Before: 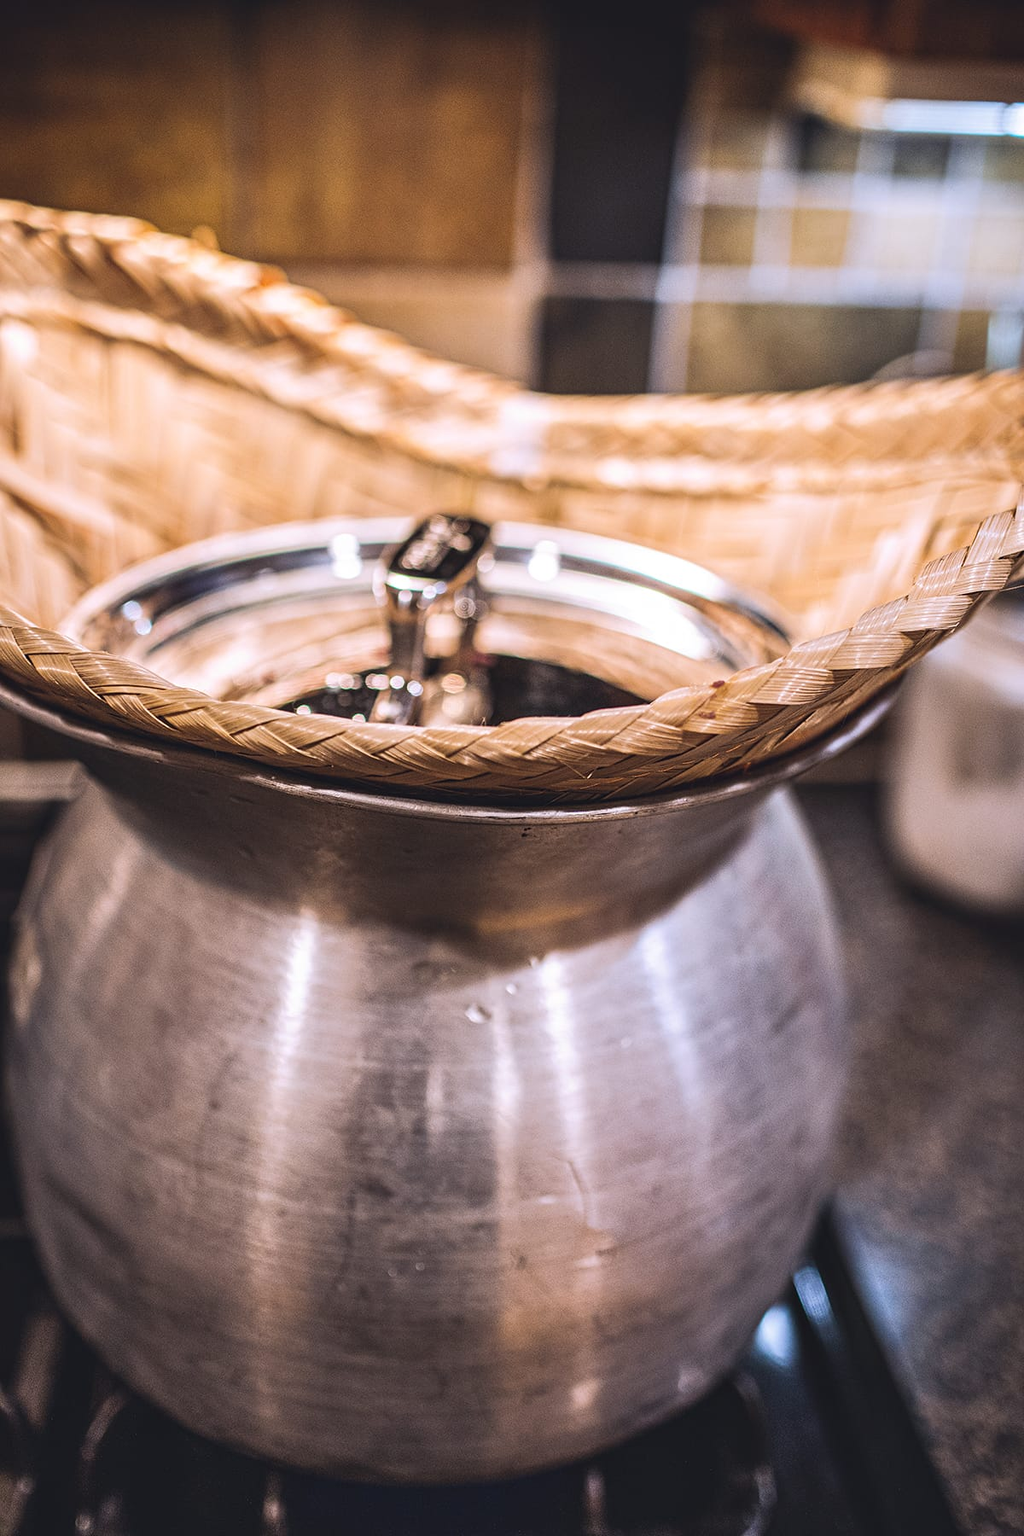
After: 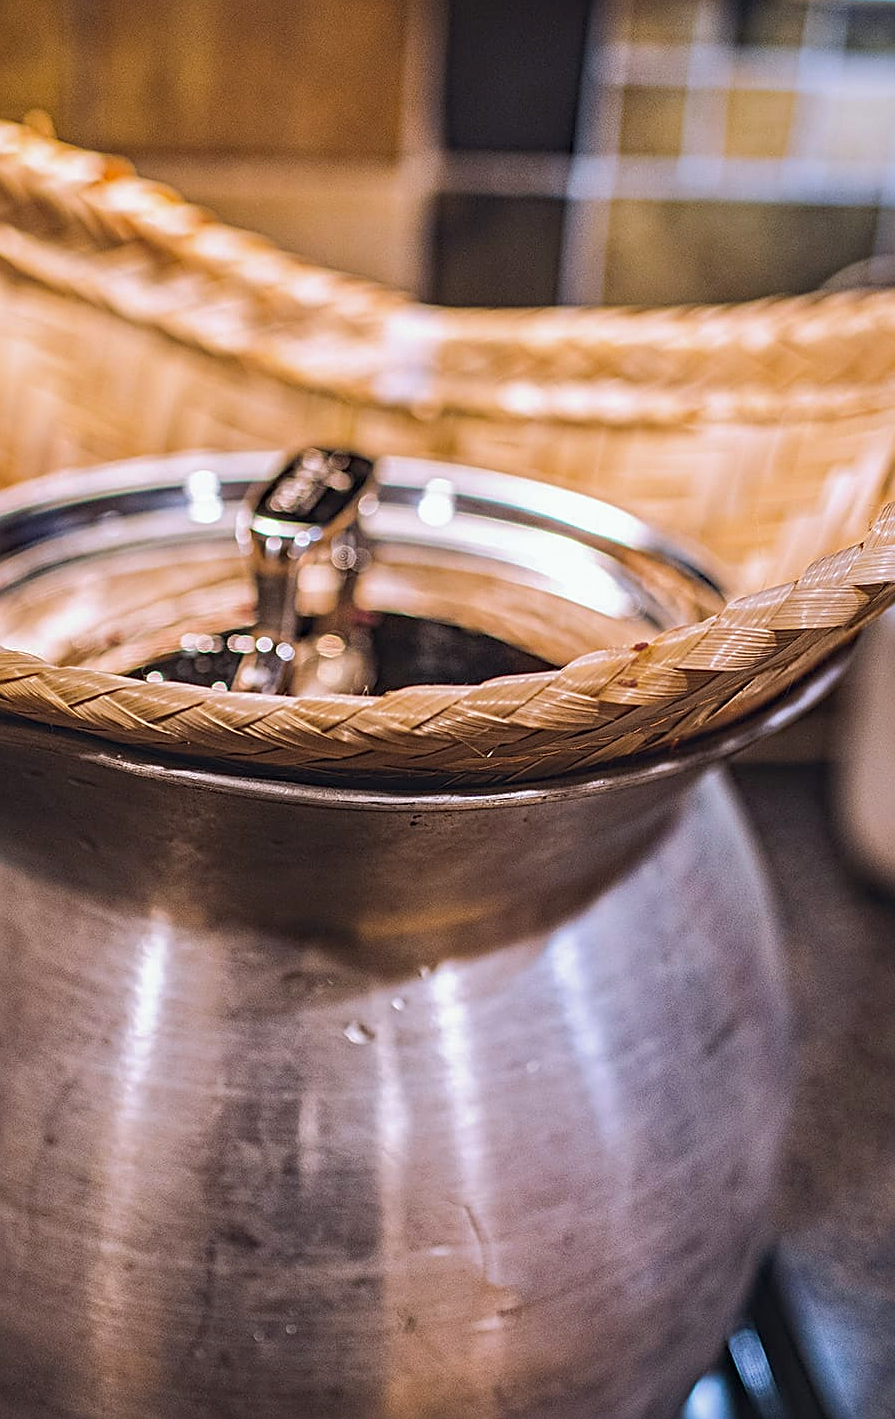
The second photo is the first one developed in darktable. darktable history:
sharpen: on, module defaults
crop: left 16.809%, top 8.663%, right 8.579%, bottom 12.494%
shadows and highlights: shadows 25.32, white point adjustment -3.04, highlights -30.19
haze removal: strength 0.294, distance 0.25, compatibility mode true, adaptive false
